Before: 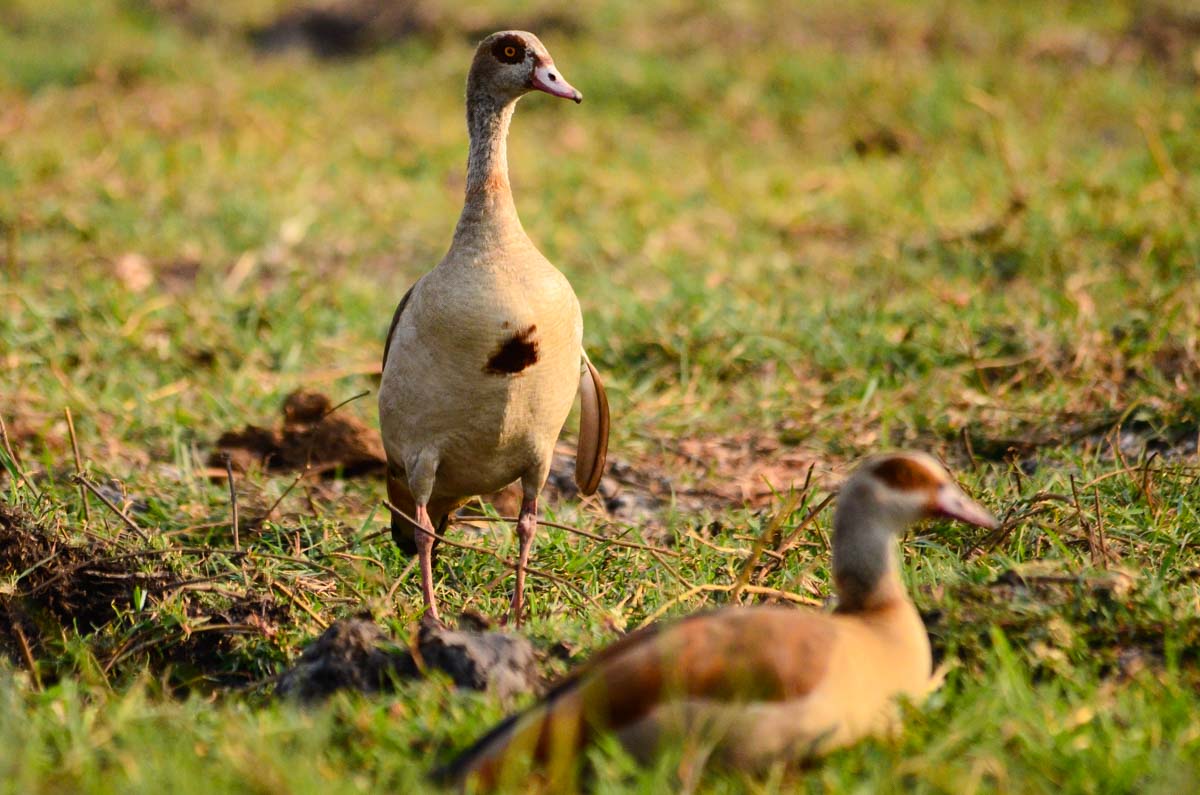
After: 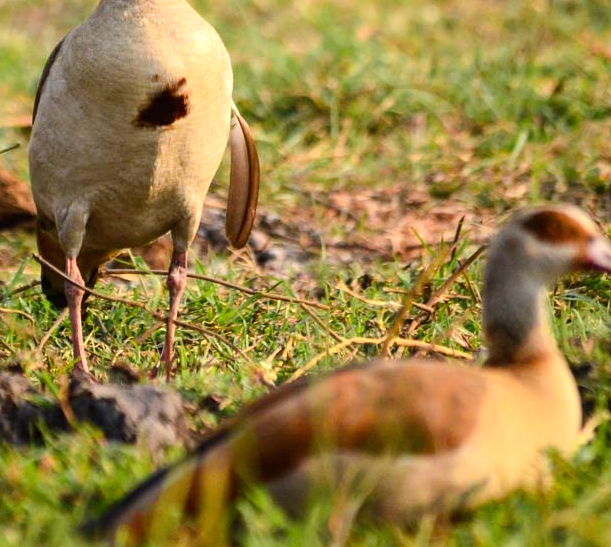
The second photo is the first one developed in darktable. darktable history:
crop and rotate: left 29.237%, top 31.152%, right 19.807%
exposure: exposure 0.217 EV, compensate highlight preservation false
